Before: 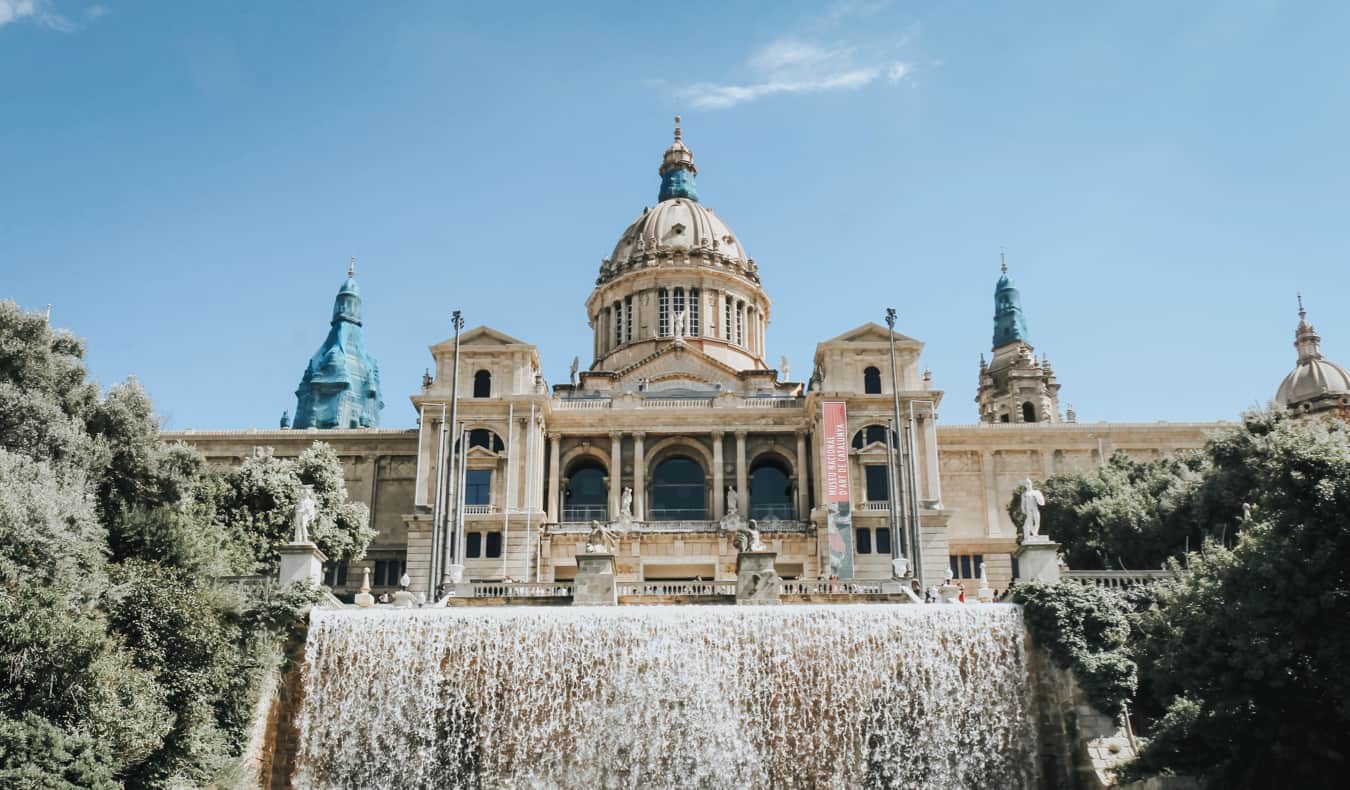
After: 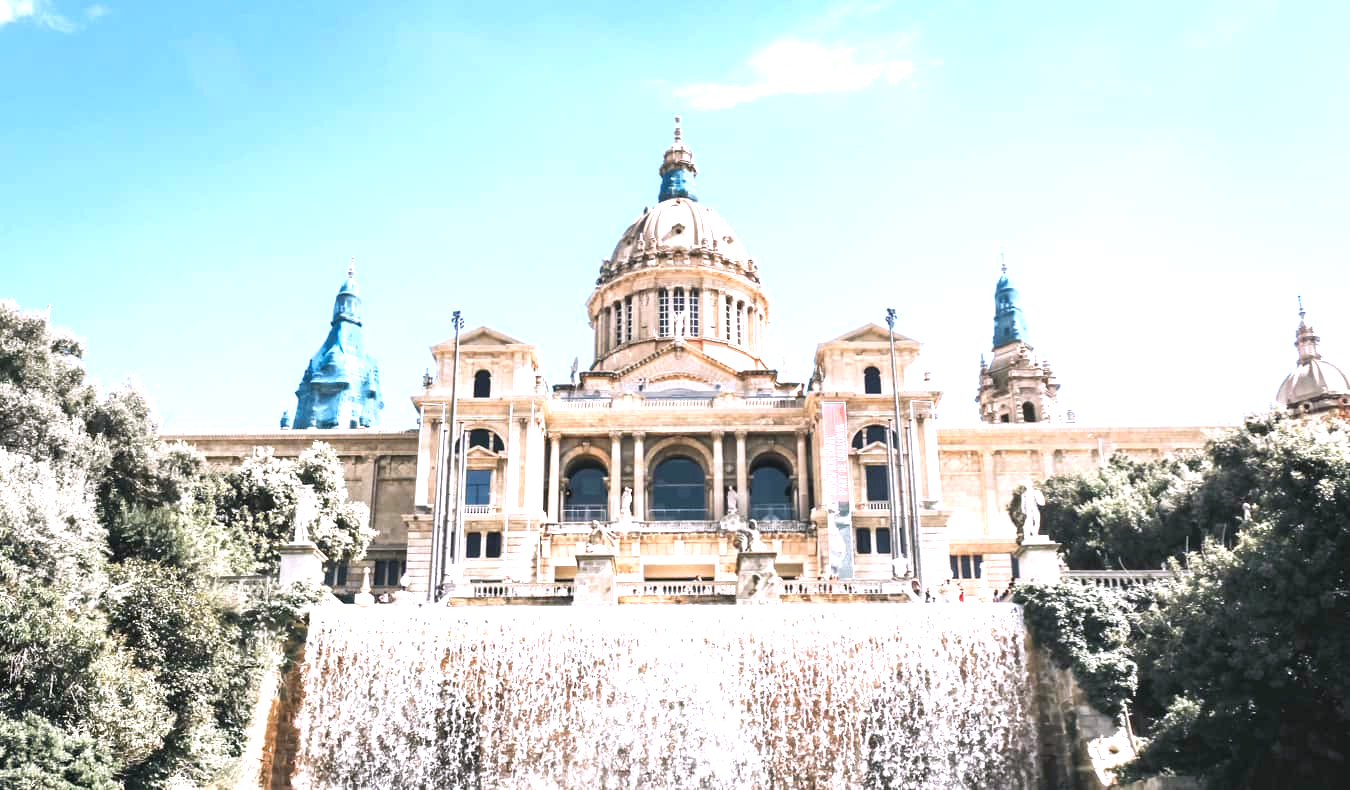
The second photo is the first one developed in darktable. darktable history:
exposure: black level correction 0, exposure 1.3 EV, compensate exposure bias true, compensate highlight preservation false
contrast brightness saturation: contrast -0.02, brightness -0.01, saturation 0.03
white balance: red 1.05, blue 1.072
